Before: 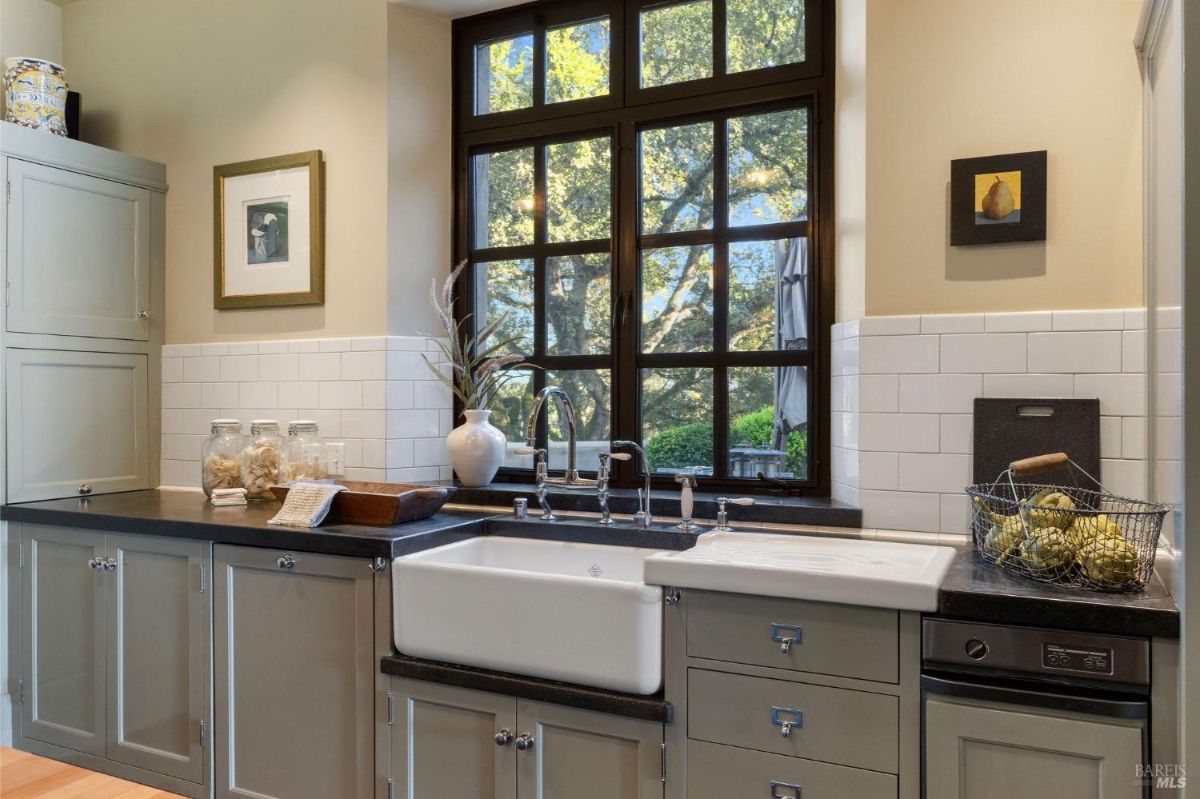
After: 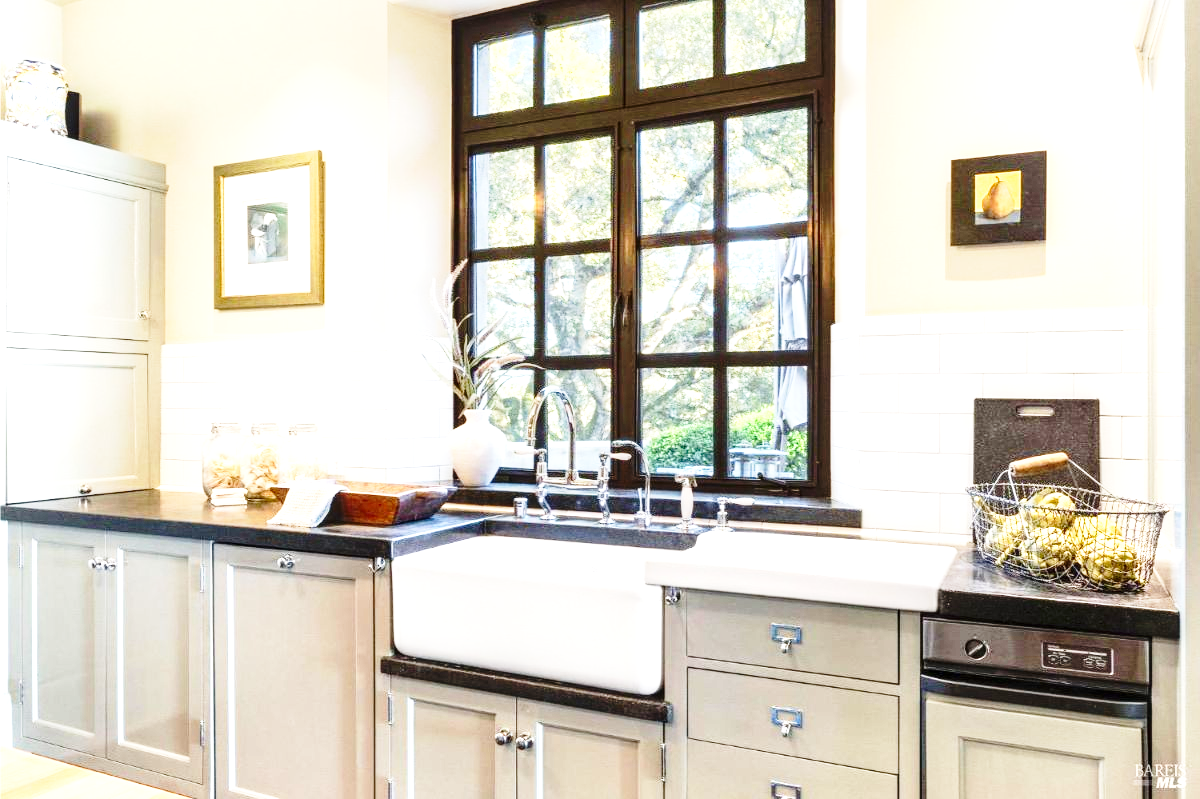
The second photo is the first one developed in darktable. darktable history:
base curve: curves: ch0 [(0, 0) (0.028, 0.03) (0.121, 0.232) (0.46, 0.748) (0.859, 0.968) (1, 1)], preserve colors none
exposure: black level correction 0, exposure 1.527 EV, compensate highlight preservation false
local contrast: detail 130%
contrast brightness saturation: contrast 0.139
